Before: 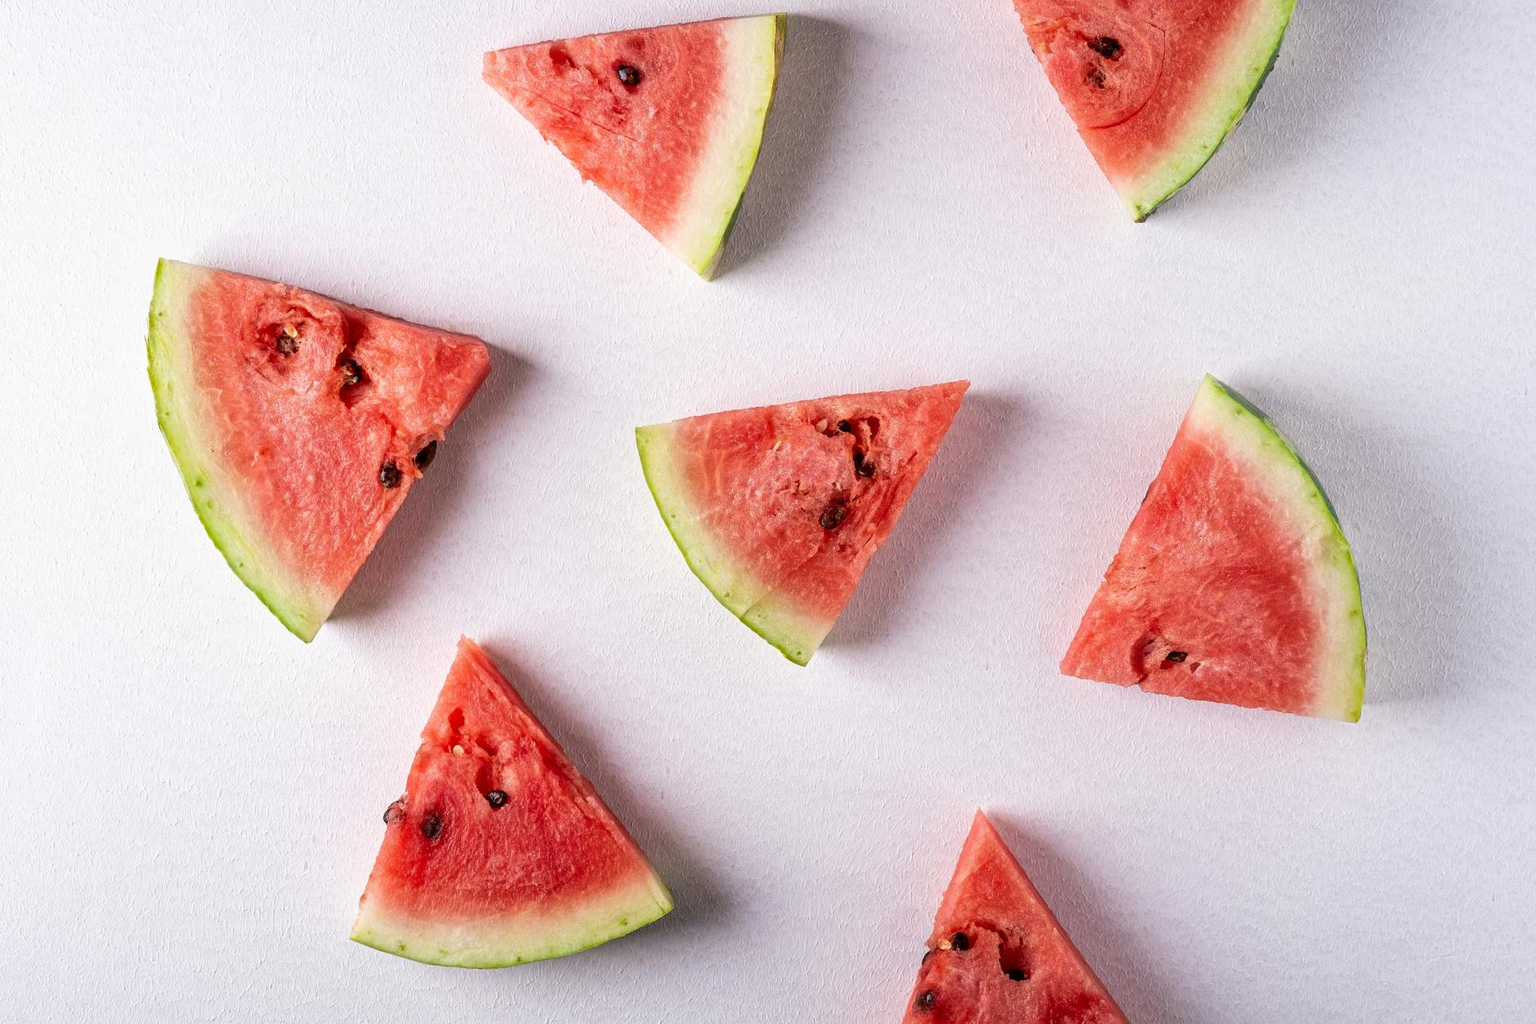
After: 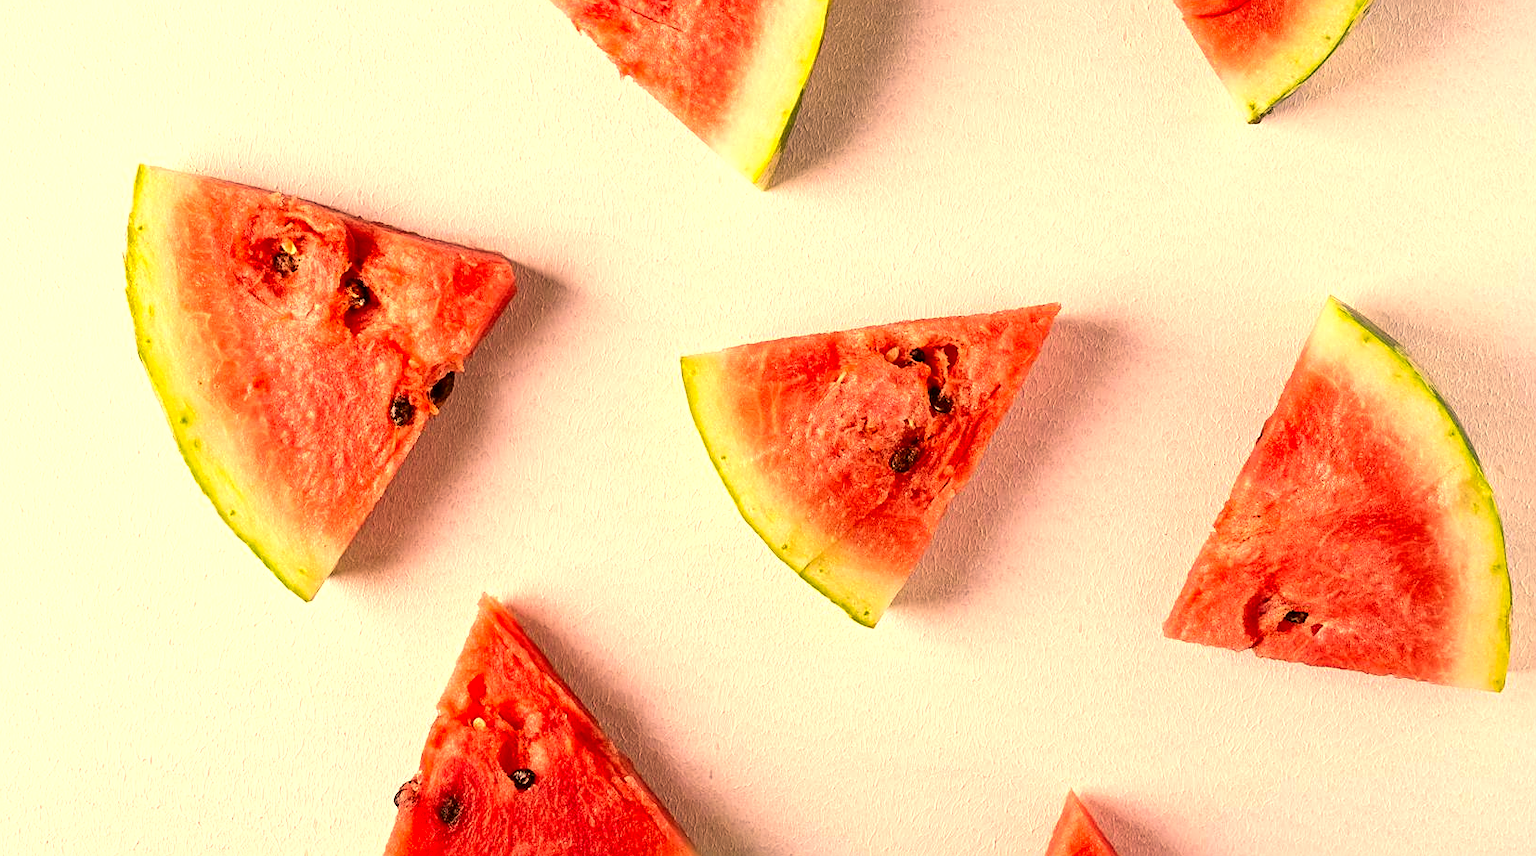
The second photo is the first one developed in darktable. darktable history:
exposure: exposure 0.498 EV, compensate highlight preservation false
sharpen: on, module defaults
crop and rotate: left 2.436%, top 11.163%, right 9.58%, bottom 15.252%
color correction: highlights a* 18.03, highlights b* 35.33, shadows a* 1.22, shadows b* 6.51, saturation 1.03
